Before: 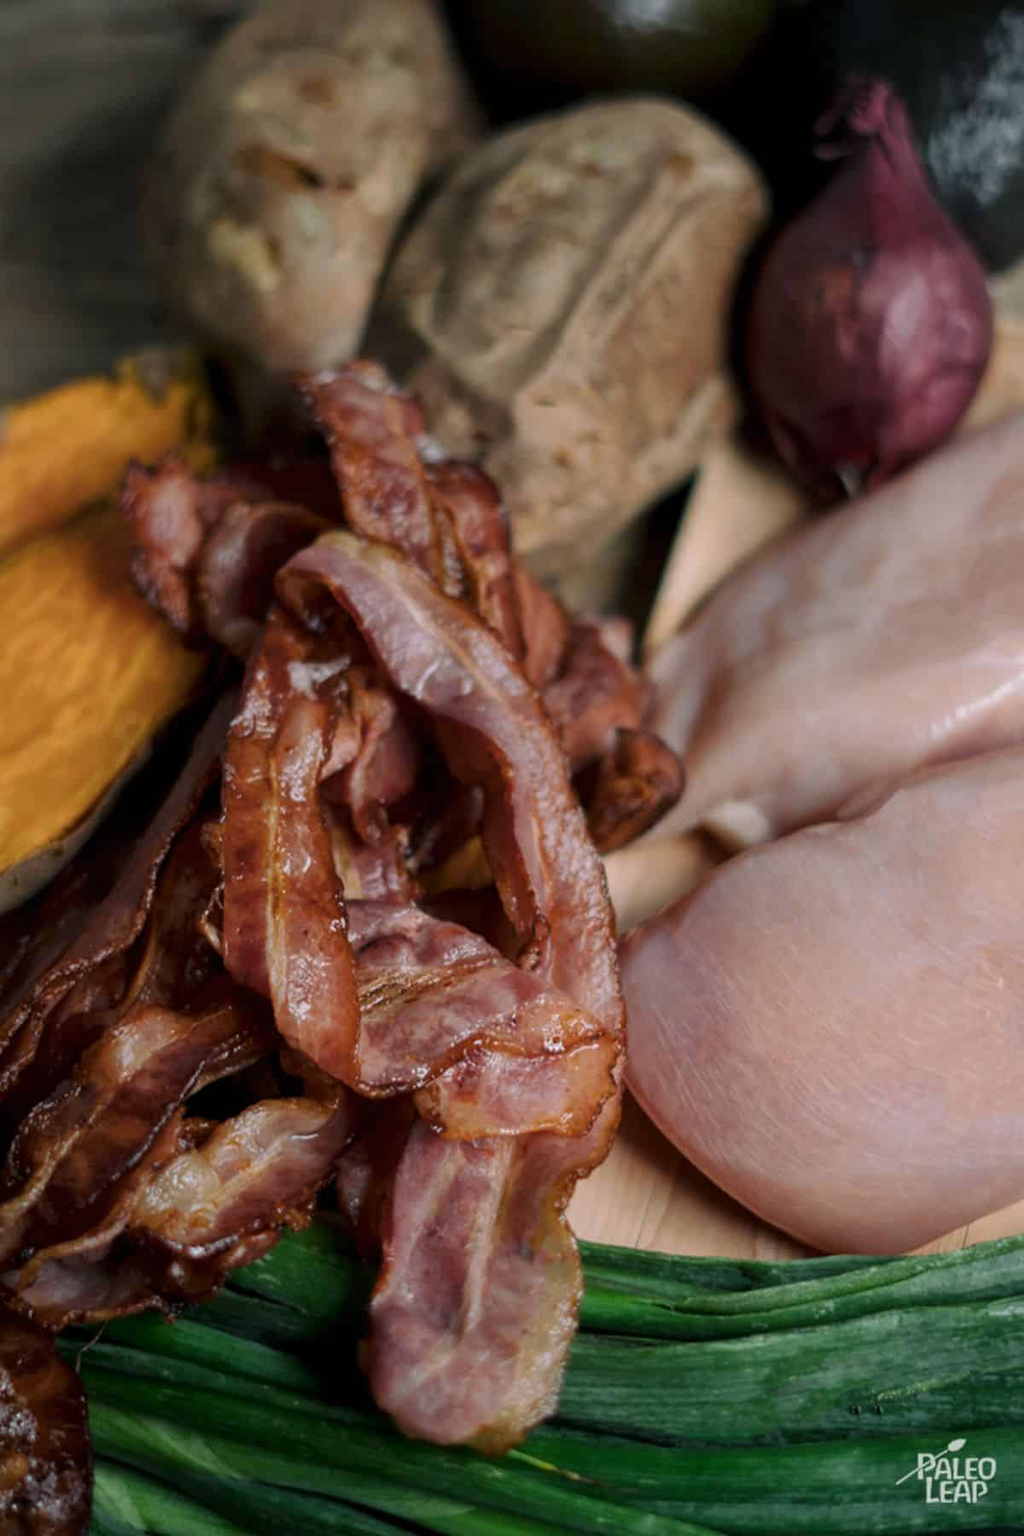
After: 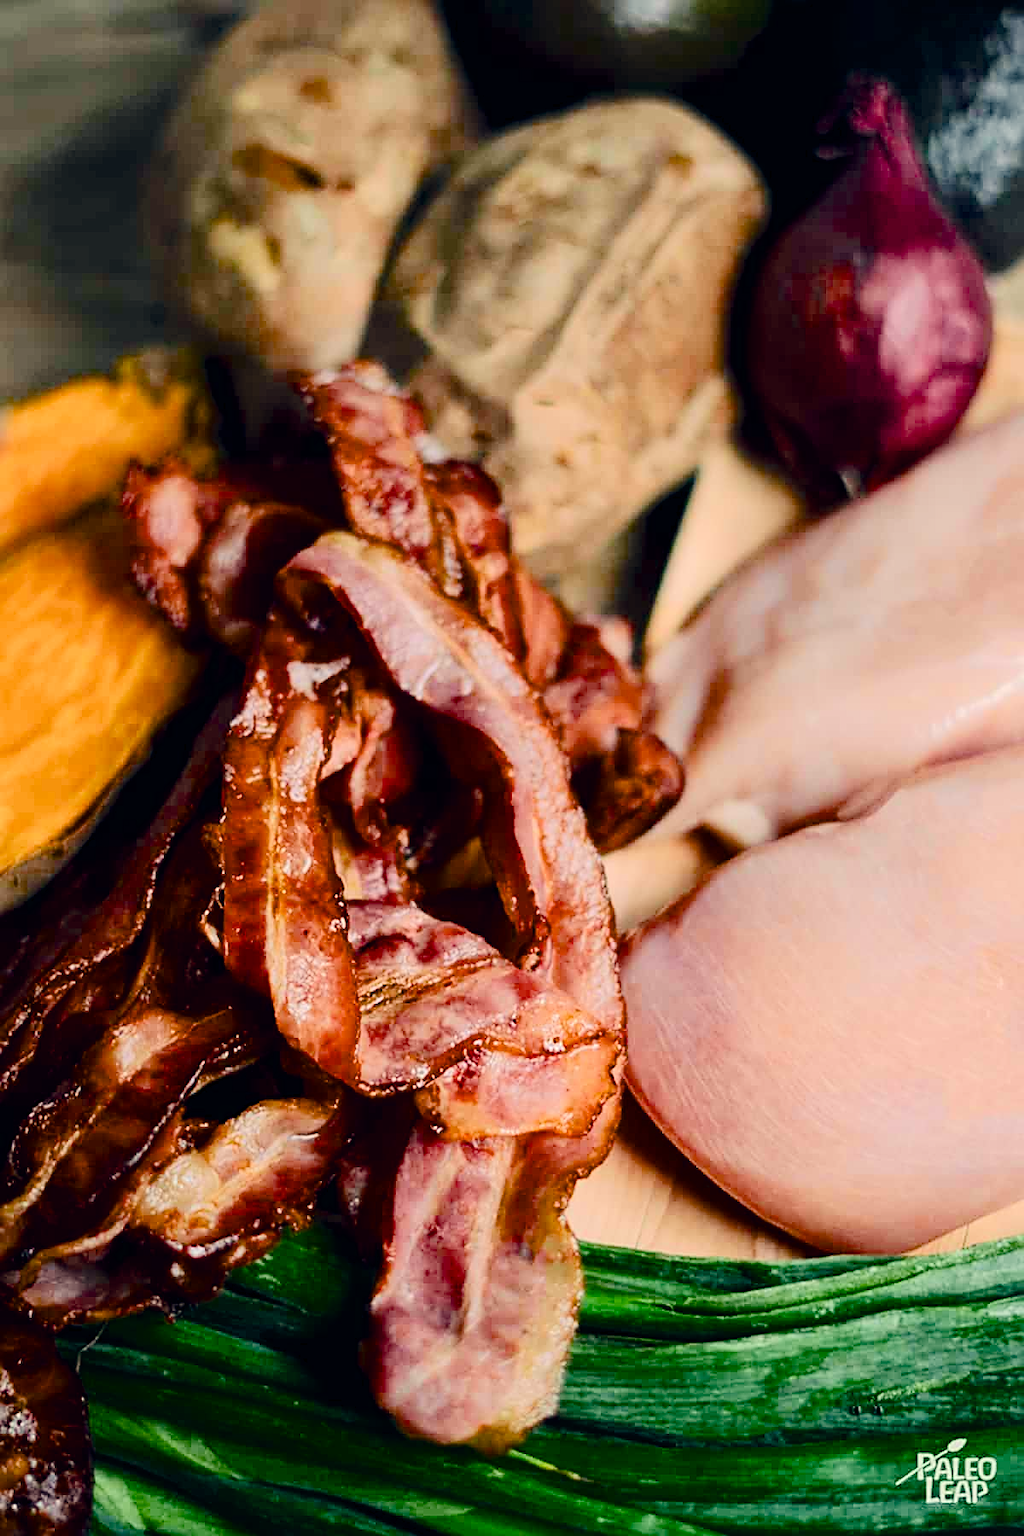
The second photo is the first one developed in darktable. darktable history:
color balance rgb: highlights gain › chroma 2.978%, highlights gain › hue 77.17°, global offset › chroma 0.054%, global offset › hue 254.03°, perceptual saturation grading › global saturation 20%, perceptual saturation grading › highlights -25.417%, perceptual saturation grading › shadows 49.276%, global vibrance 6.754%, saturation formula JzAzBz (2021)
tone equalizer: -7 EV 0.161 EV, -6 EV 0.638 EV, -5 EV 1.17 EV, -4 EV 1.31 EV, -3 EV 1.14 EV, -2 EV 0.6 EV, -1 EV 0.151 EV, edges refinement/feathering 500, mask exposure compensation -1.57 EV, preserve details no
sharpen: amount 0.583
